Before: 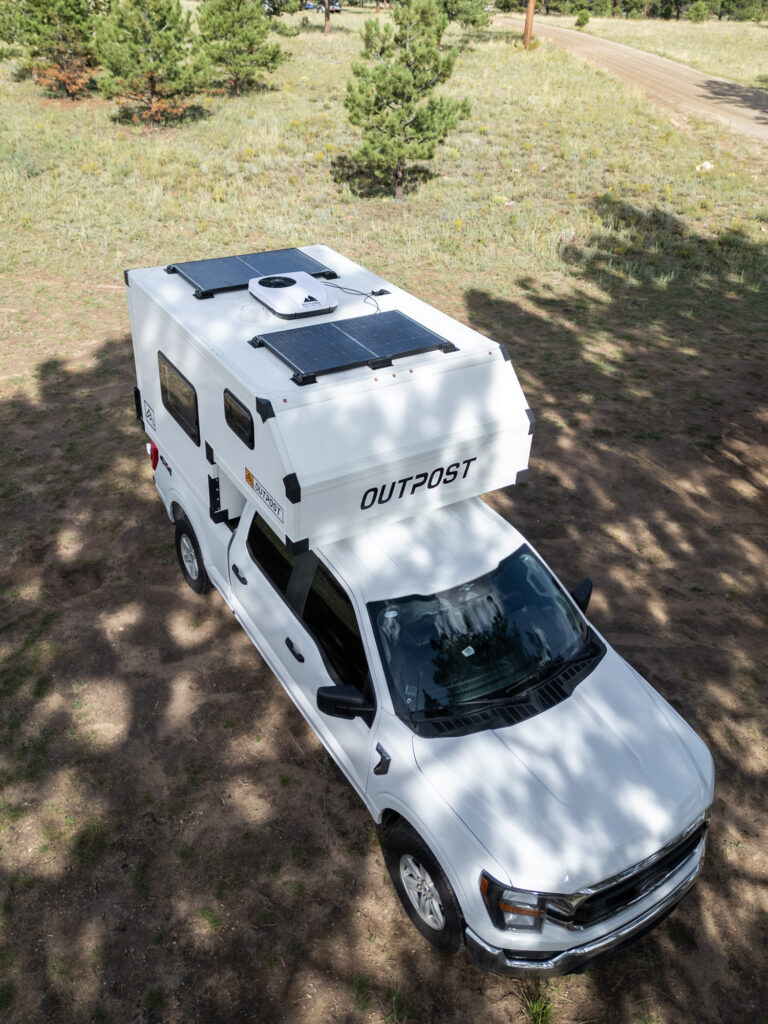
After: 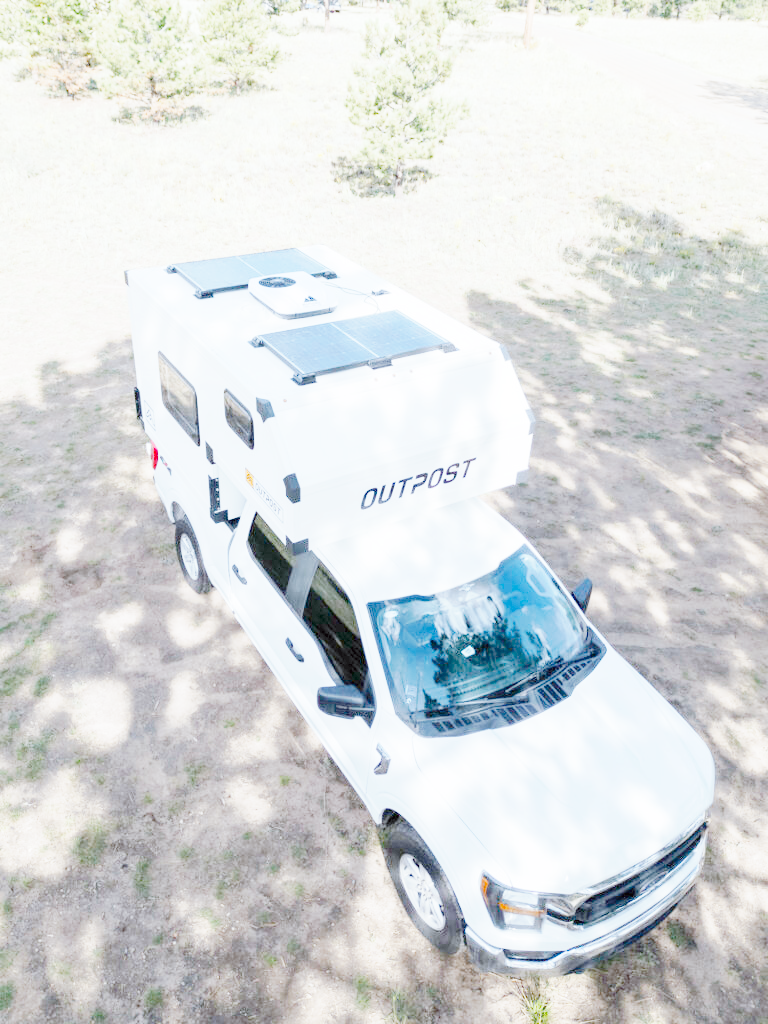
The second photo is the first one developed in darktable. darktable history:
tone curve: curves: ch0 [(0, 0) (0.003, 0.003) (0.011, 0.013) (0.025, 0.028) (0.044, 0.05) (0.069, 0.079) (0.1, 0.113) (0.136, 0.154) (0.177, 0.201) (0.224, 0.268) (0.277, 0.38) (0.335, 0.486) (0.399, 0.588) (0.468, 0.688) (0.543, 0.787) (0.623, 0.854) (0.709, 0.916) (0.801, 0.957) (0.898, 0.978) (1, 1)], preserve colors none
color look up table: target L [79.94, 78.84, 78.47, 77.6, 71.36, 74.07, 60.96, 55.97, 43.74, 36.02, 199.88, 99.55, 95.4, 94.28, 89.87, 78.78, 81.56, 81.56, 78.44, 79.49, 77.81, 77.02, 75.16, 68.75, 68.04, 66.66, 63.41, 58.81, 52.72, 52.59, 50.25, 47.48, 43.88, 38.21, 25.92, 20.88, 59.95, 57.13, 52.02, 46.64, 33.69, 37.09, 81.29, 79.11, 63.71, 59.43, 55.4, 57.08, 0], target a [-2.578, -1.594, -4.363, -3.798, -19.85, -31.74, -52.19, -37.32, -10.85, -0.817, 0, 0.057, -0.139, -0.011, -0.012, -8.458, 0.09, -0.011, 3.541, -0.006, 2.735, -0.004, -0.554, 16.65, -0.265, 15.04, 29.77, 41.38, 45.27, 0.009, 50.47, 49.66, 50.17, 14.83, -0.551, 0.083, 9.065, 49.94, 26.62, 3.487, 21.31, 11.1, -7.722, -10.09, -30.5, -27.68, -8.49, -16.13, 0], target b [-5.545, -3.193, -3.724, -8.37, 47.34, -14.05, 18.15, 25.13, 20.26, -2.26, 0, -0.701, 0.551, 0.084, 0.091, 66.9, -0.273, 0.098, -0.625, 0.044, -0.147, 0.026, -0.328, 60.66, -2.412, 10.78, 54.66, 49.6, 12.5, -2.562, -2.39, 23.08, 25.98, 11.71, -0.957, -0.575, -21.65, -12.46, -26.64, -50.14, -20.1, -54.46, -10.88, -8.914, -51.74, -49.82, -25.58, -62.1, 0], num patches 48
